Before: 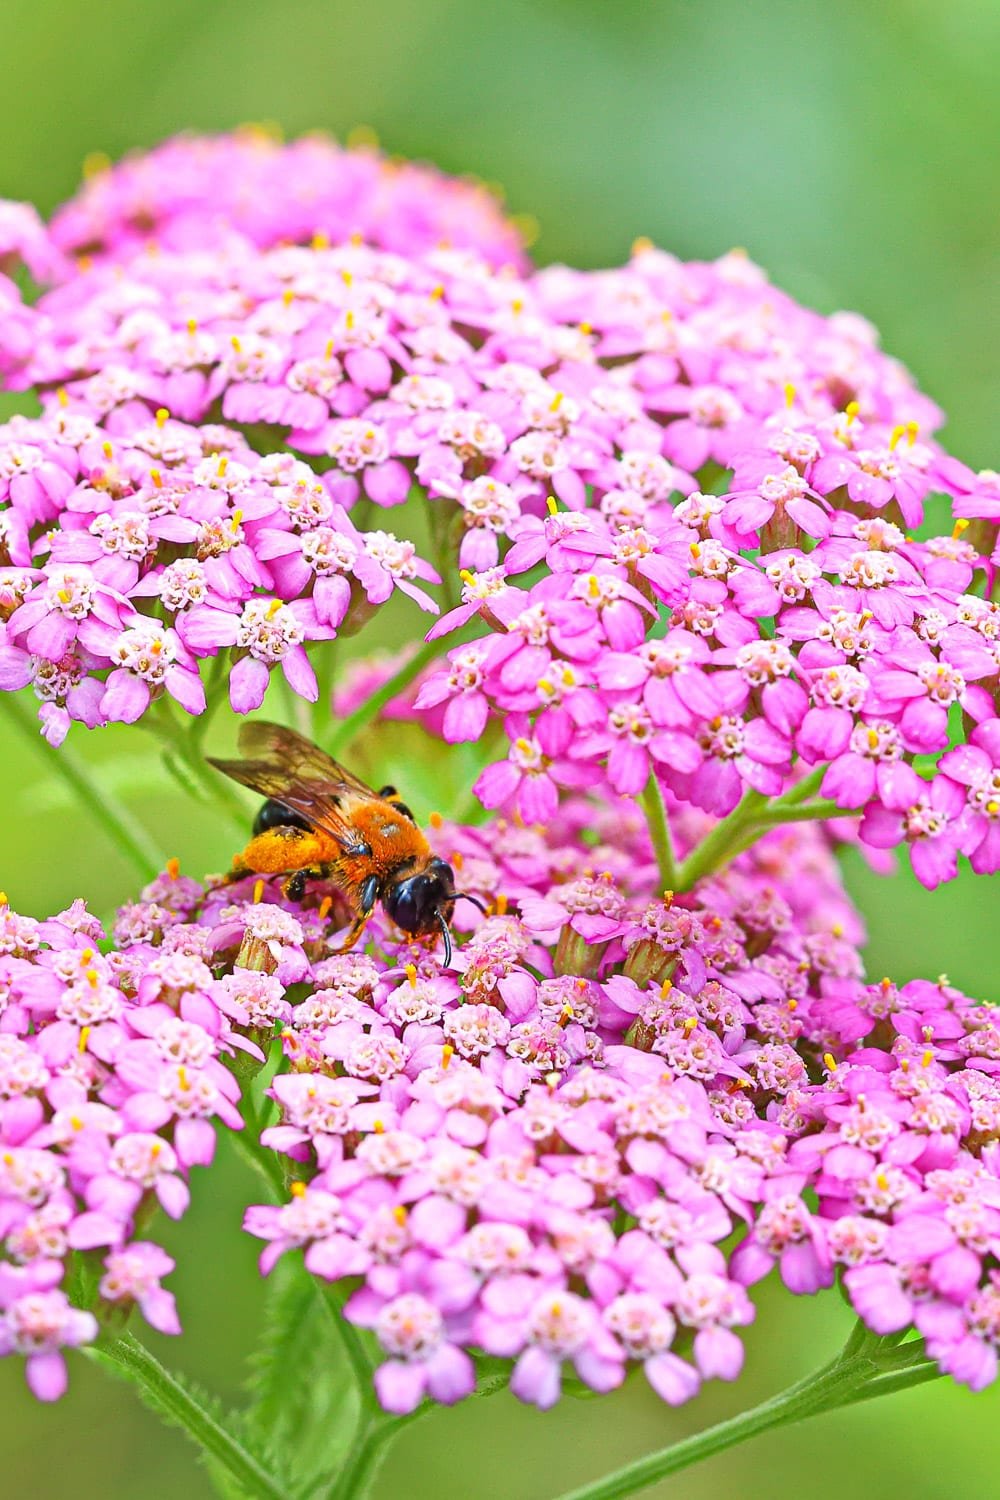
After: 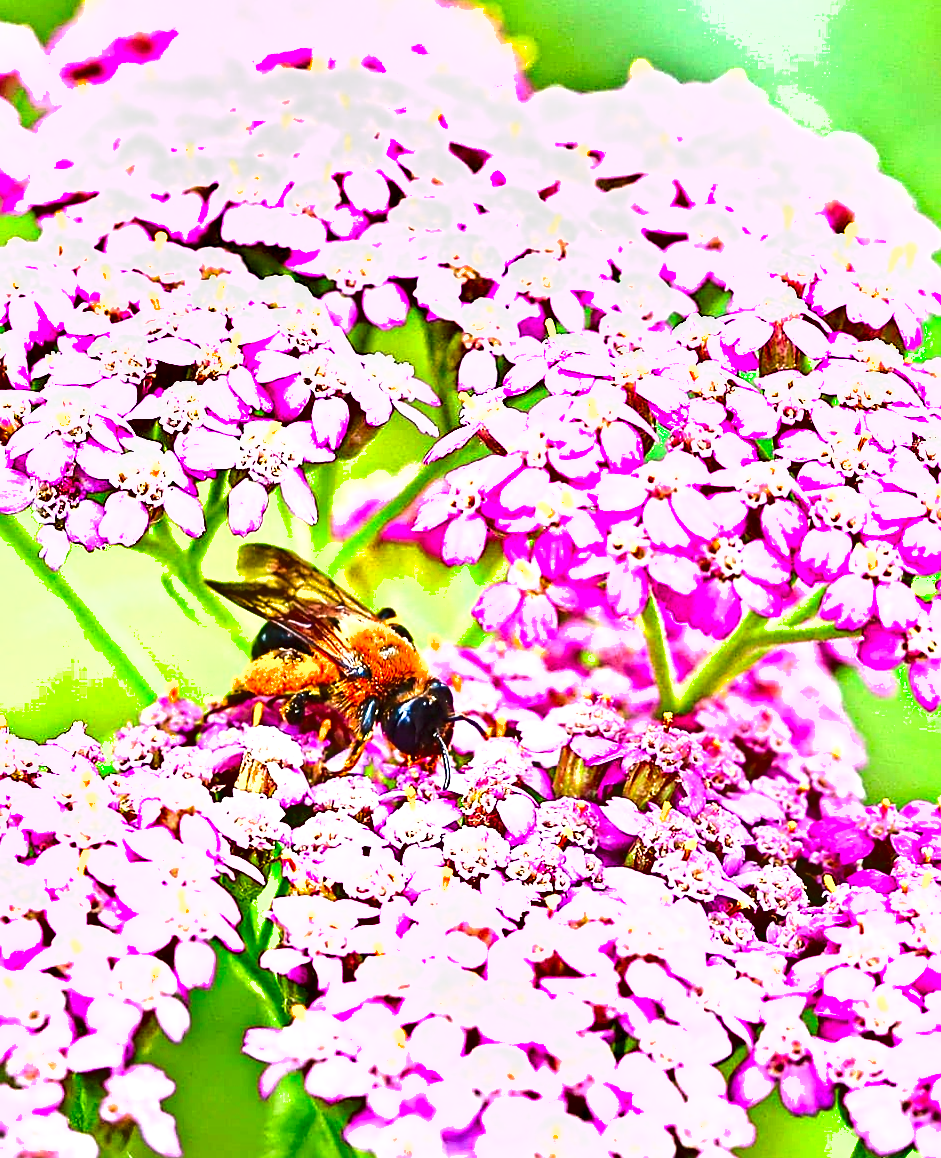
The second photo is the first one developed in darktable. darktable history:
crop and rotate: angle 0.113°, top 11.79%, right 5.532%, bottom 10.721%
exposure: exposure 1.256 EV, compensate highlight preservation false
sharpen: on, module defaults
shadows and highlights: low approximation 0.01, soften with gaussian
